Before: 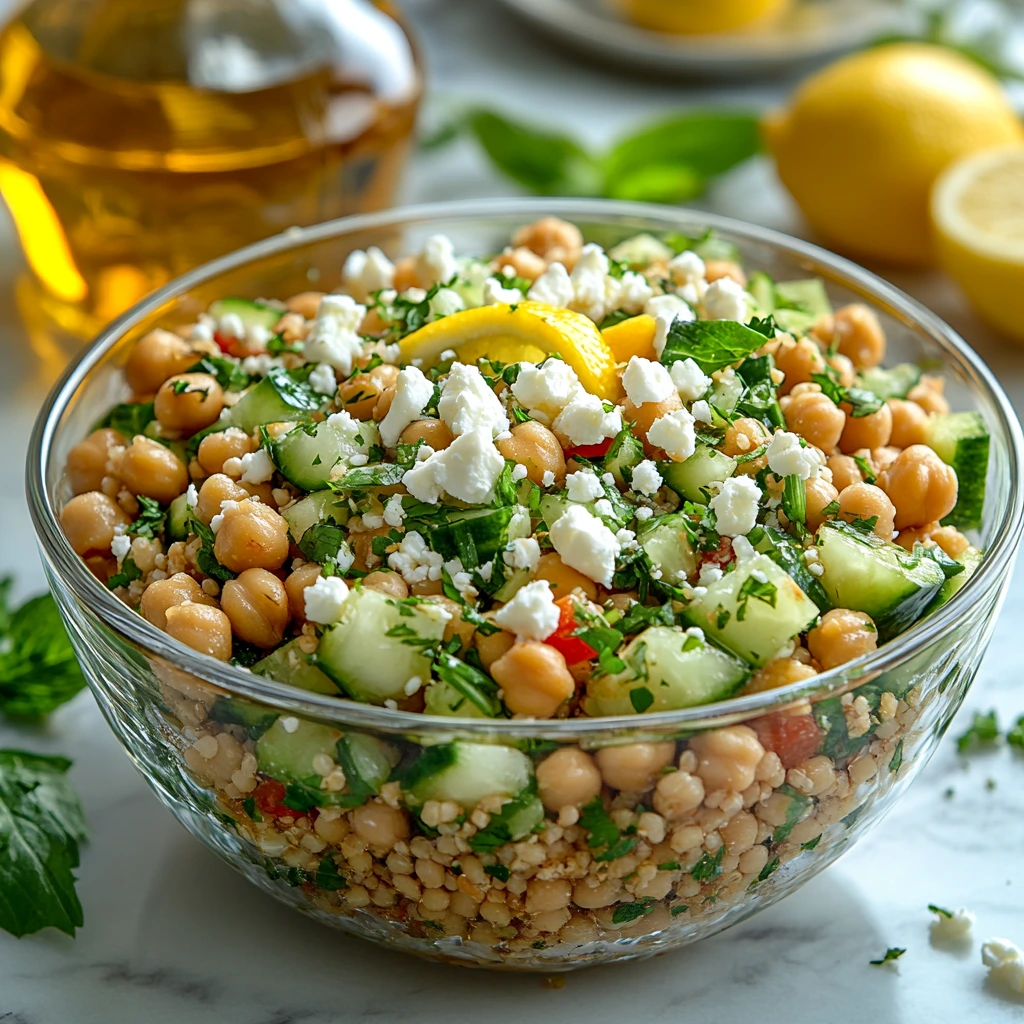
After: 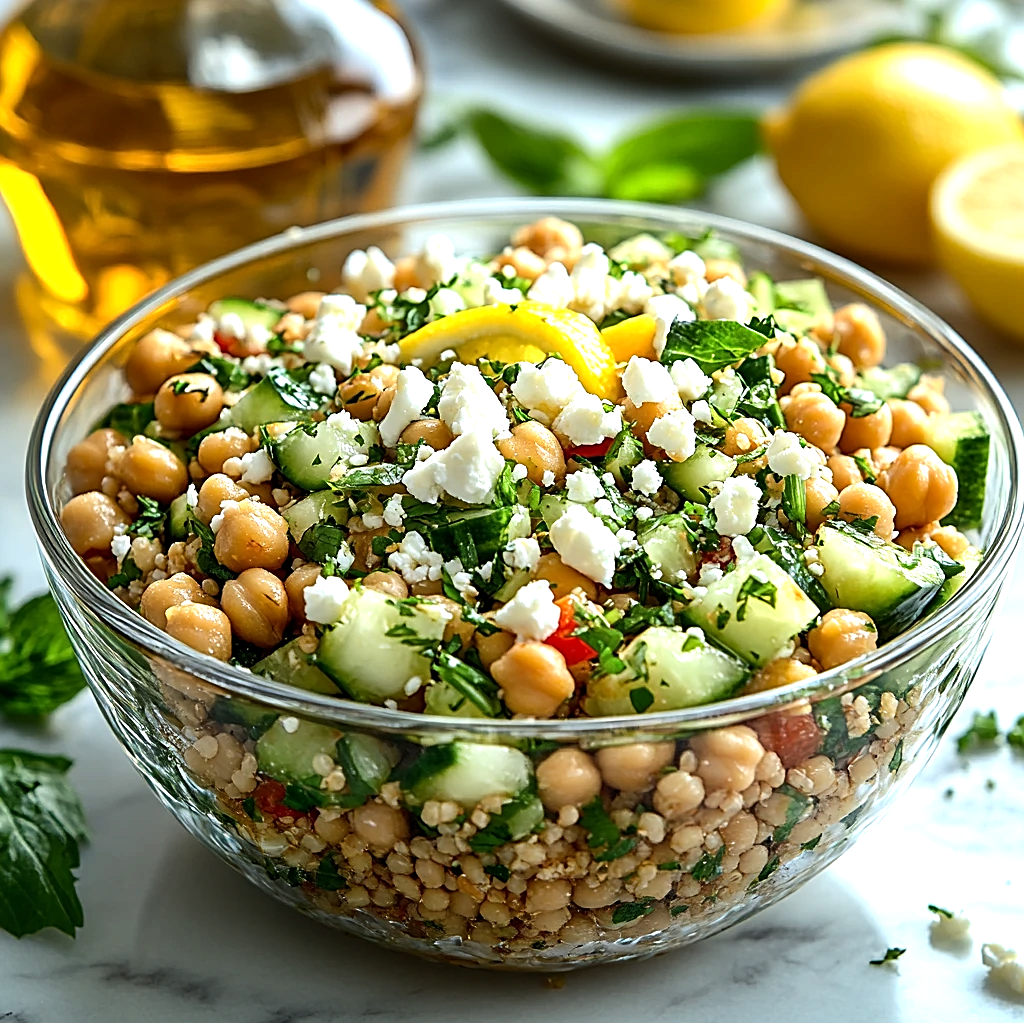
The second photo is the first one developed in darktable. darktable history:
crop: bottom 0.073%
tone equalizer: -8 EV -0.749 EV, -7 EV -0.674 EV, -6 EV -0.571 EV, -5 EV -0.404 EV, -3 EV 0.386 EV, -2 EV 0.6 EV, -1 EV 0.689 EV, +0 EV 0.753 EV, edges refinement/feathering 500, mask exposure compensation -1.57 EV, preserve details no
sharpen: on, module defaults
